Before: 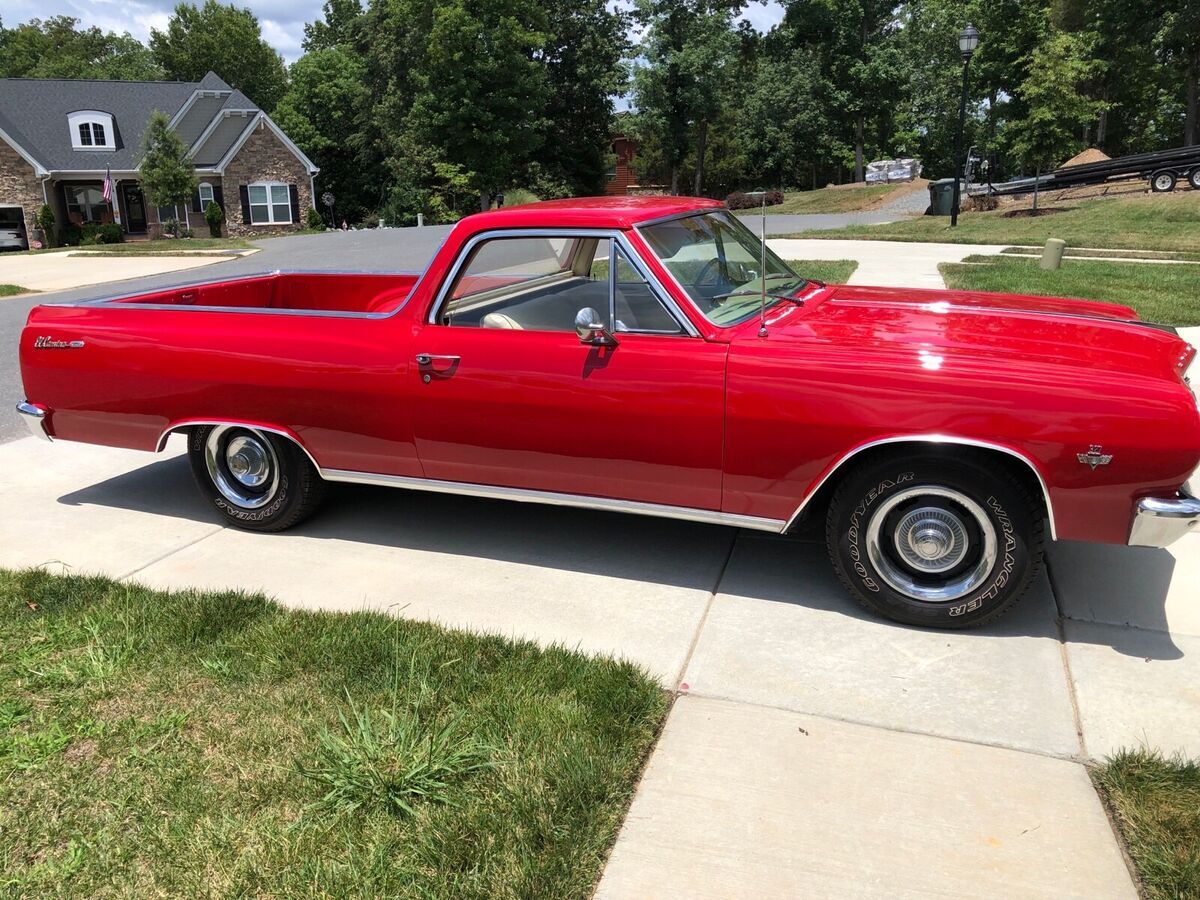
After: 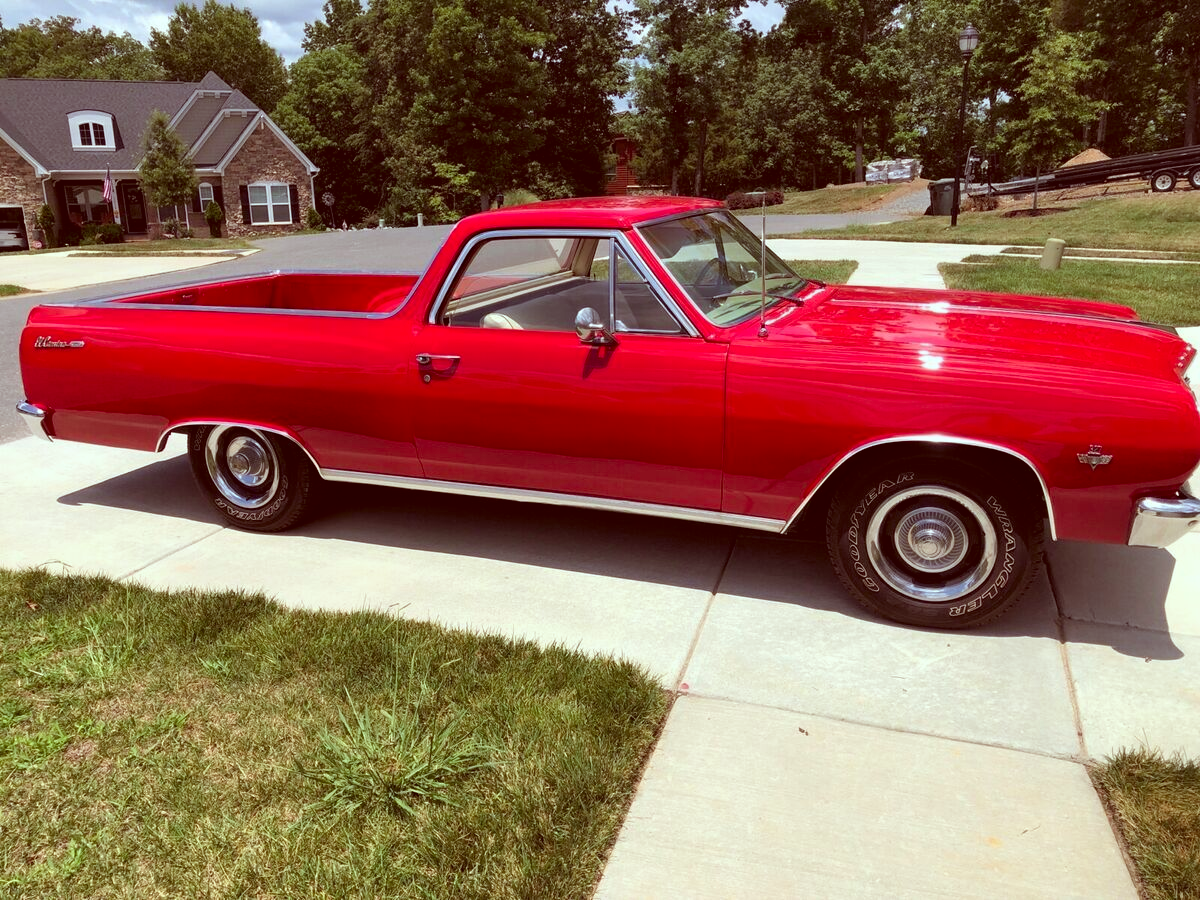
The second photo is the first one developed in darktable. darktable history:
color correction: highlights a* -7.11, highlights b* -0.164, shadows a* 20.63, shadows b* 12.08
